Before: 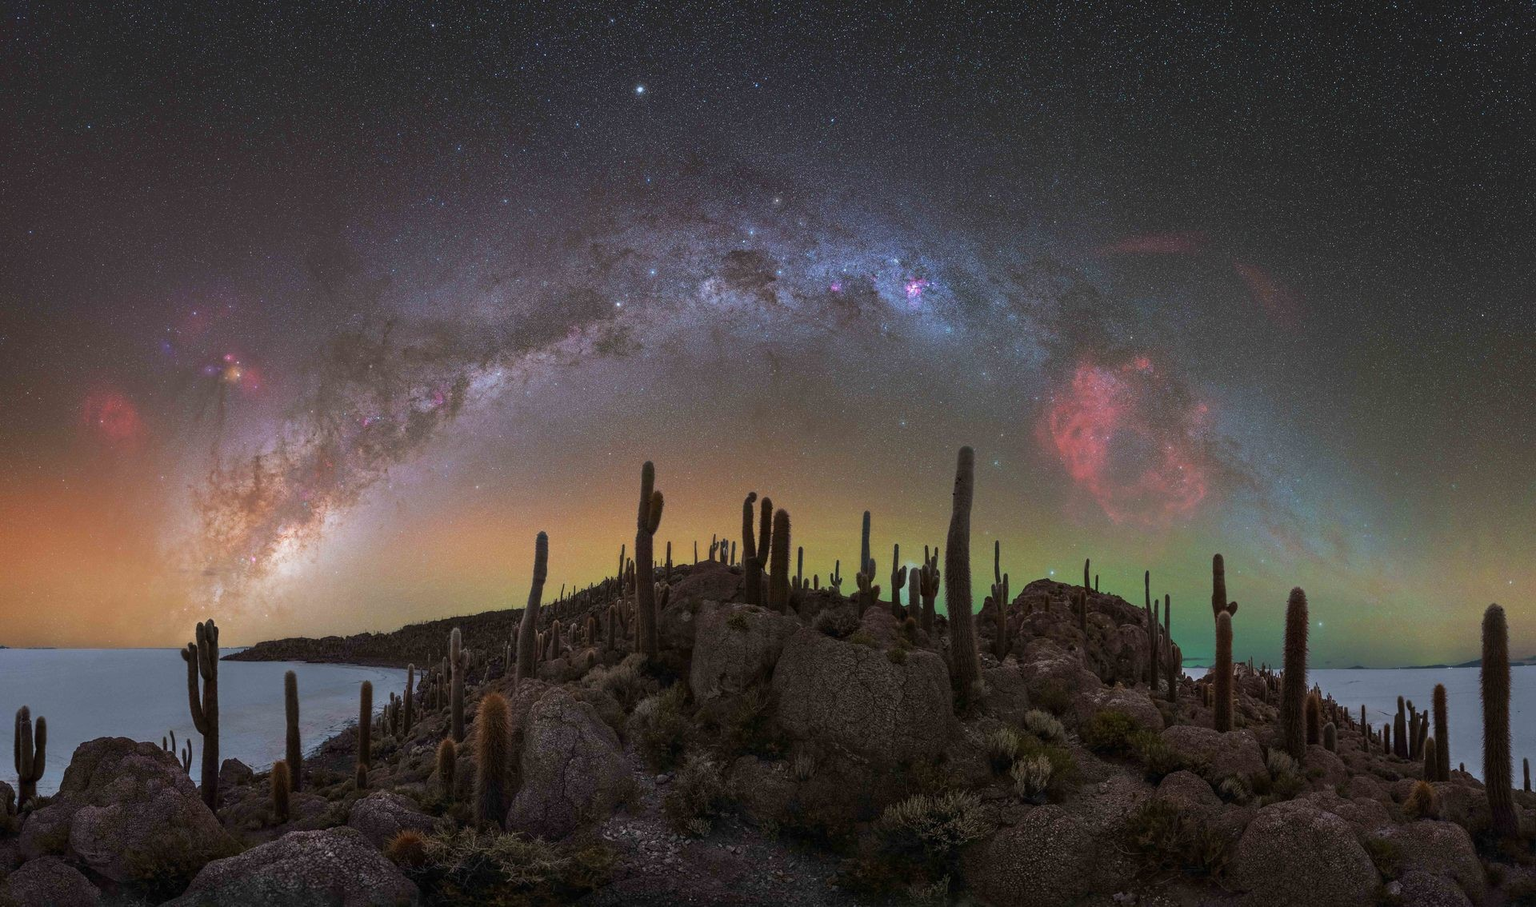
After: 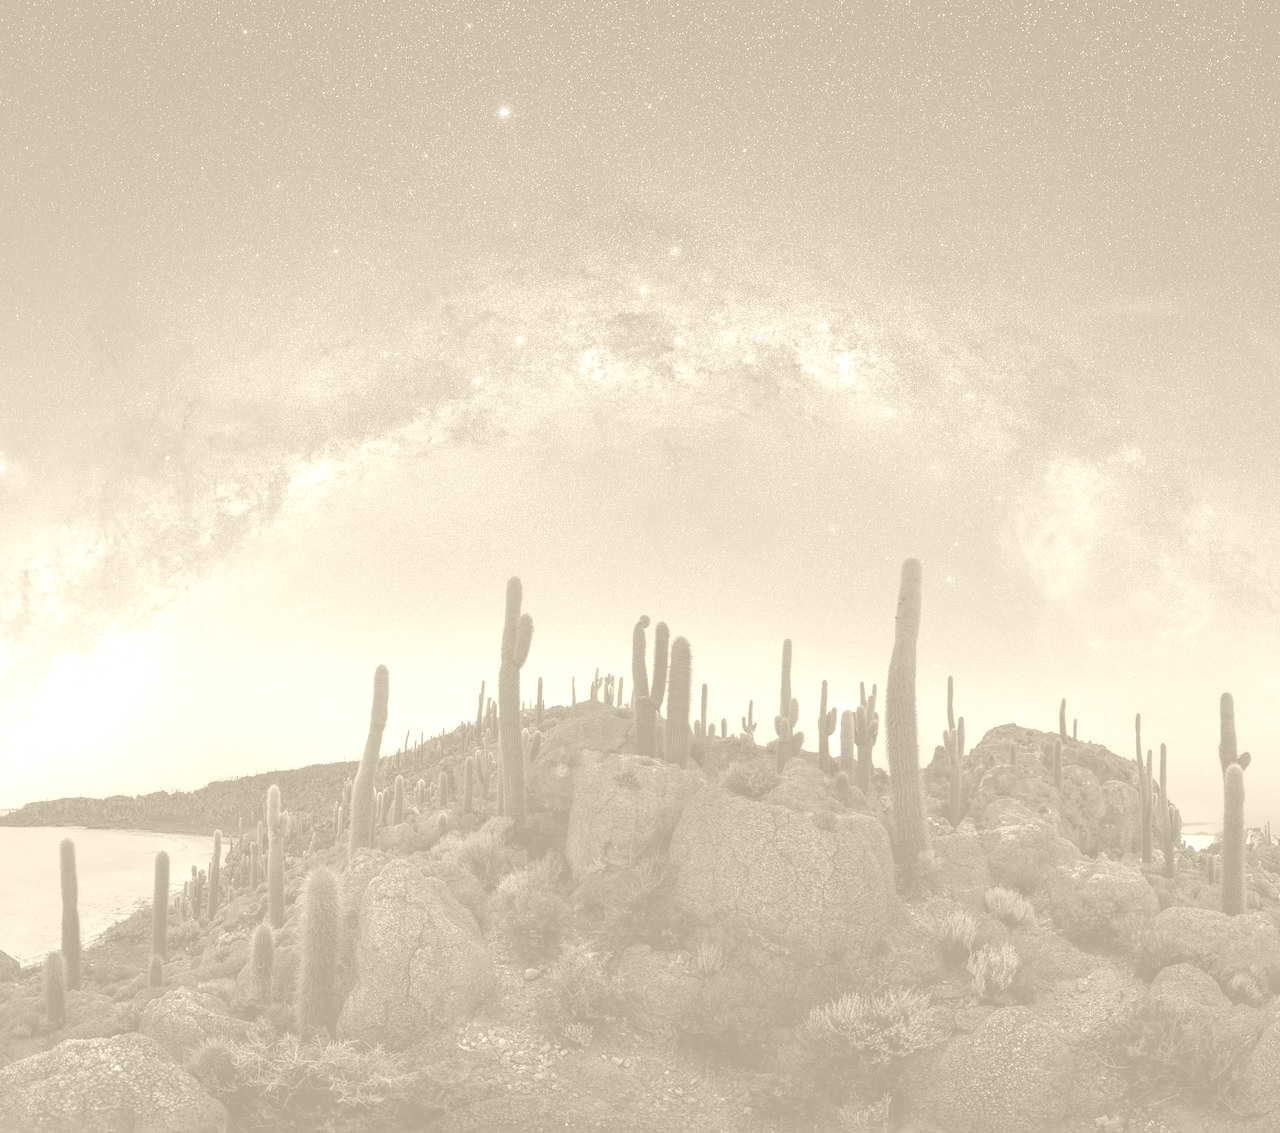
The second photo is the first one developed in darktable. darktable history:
colorize: hue 36°, saturation 71%, lightness 80.79%
crop and rotate: left 15.446%, right 17.836%
exposure: exposure 0.493 EV, compensate highlight preservation false
contrast brightness saturation: saturation -0.04
